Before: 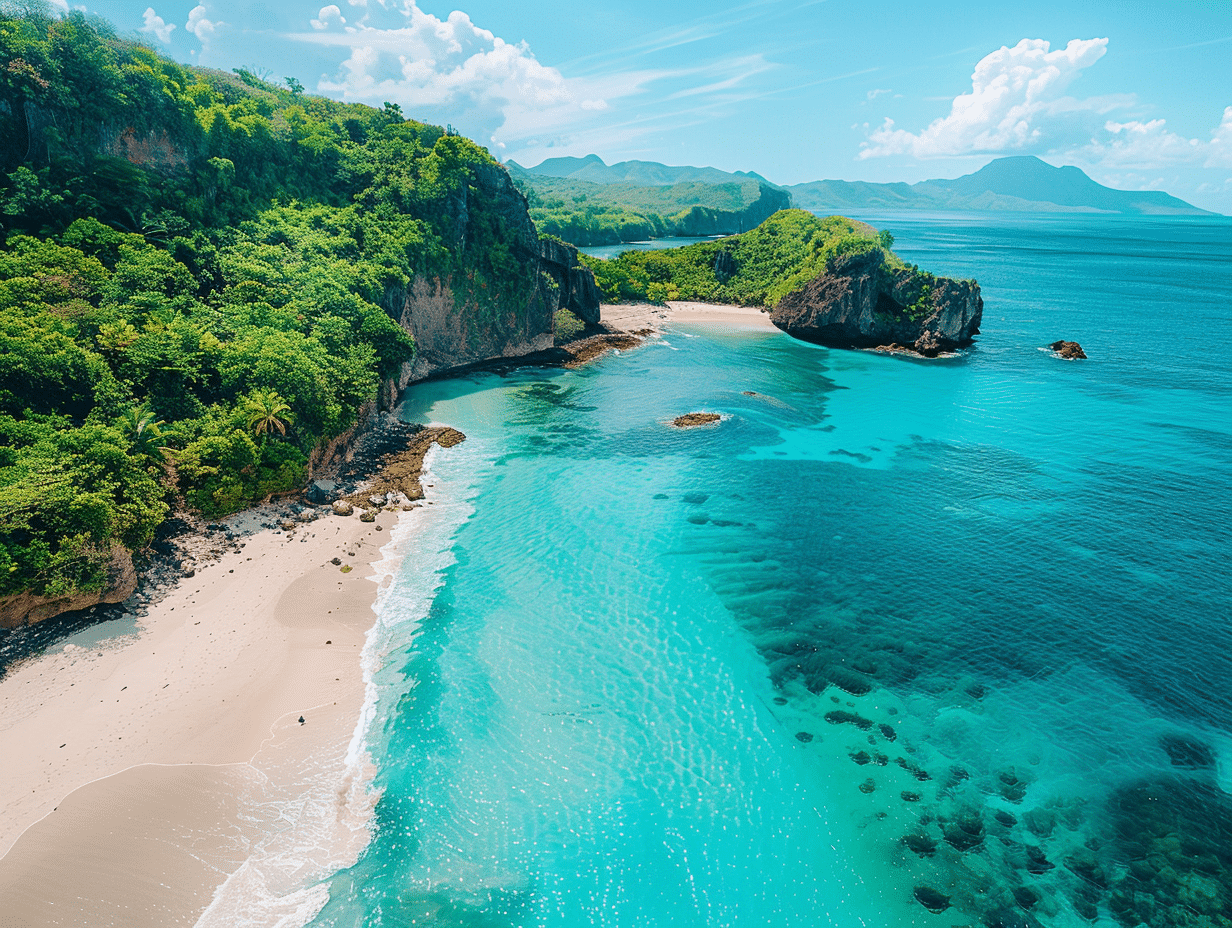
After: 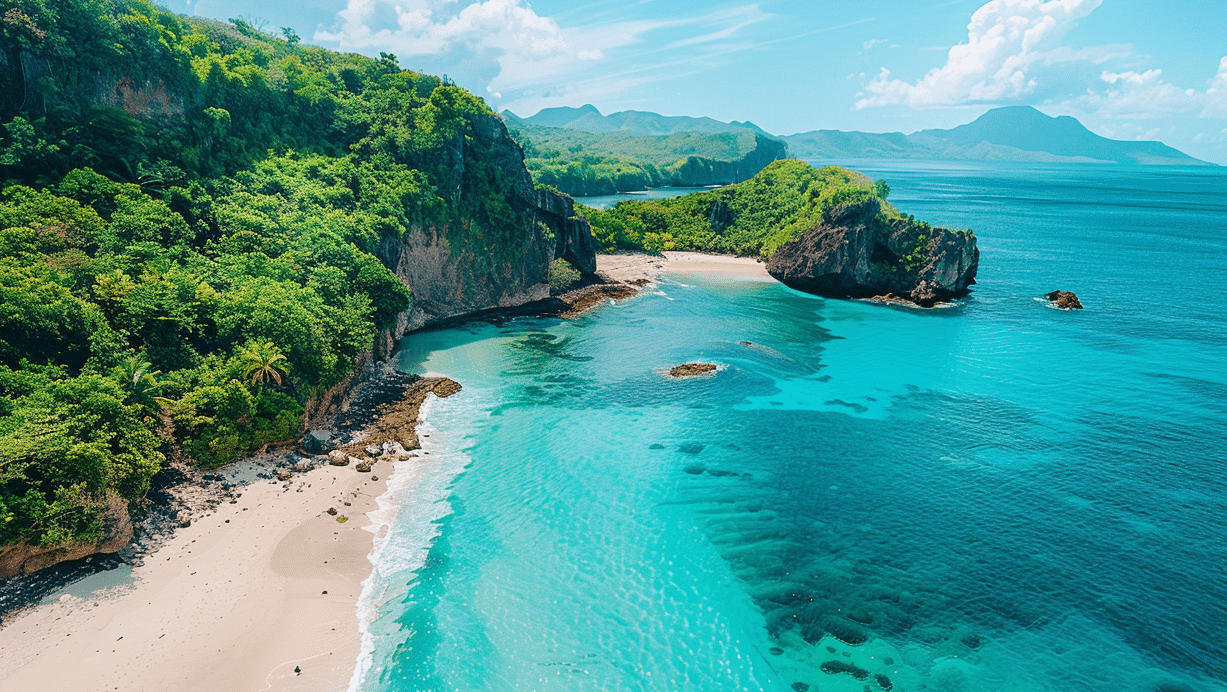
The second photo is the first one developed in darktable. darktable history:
crop: left 0.33%, top 5.47%, bottom 19.868%
